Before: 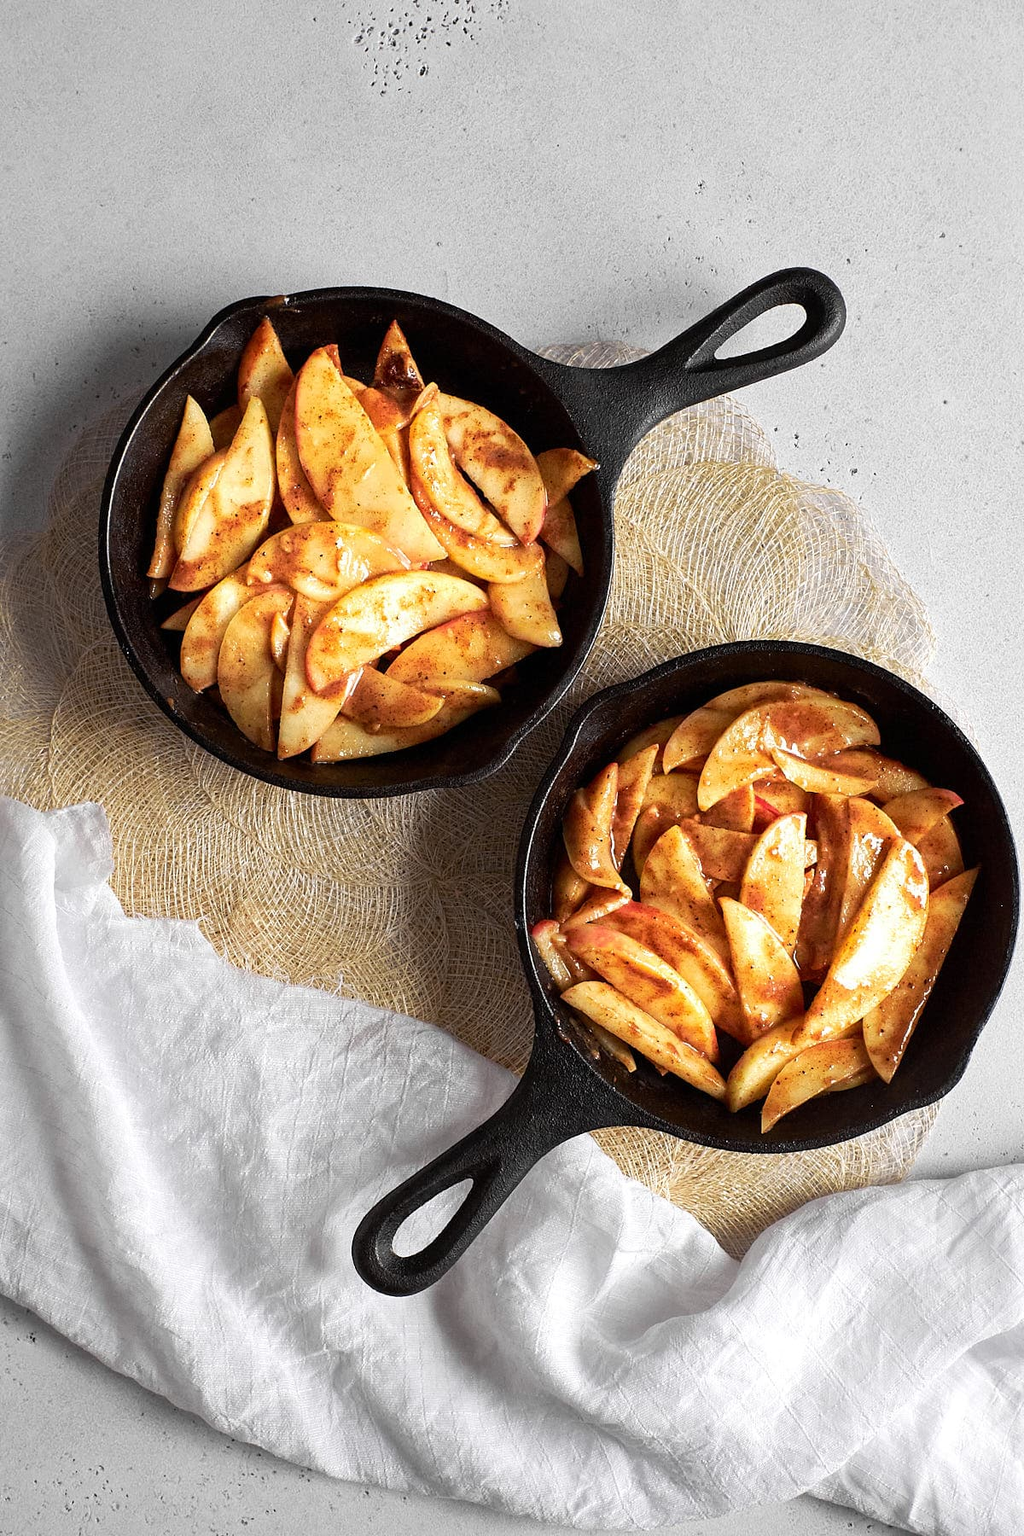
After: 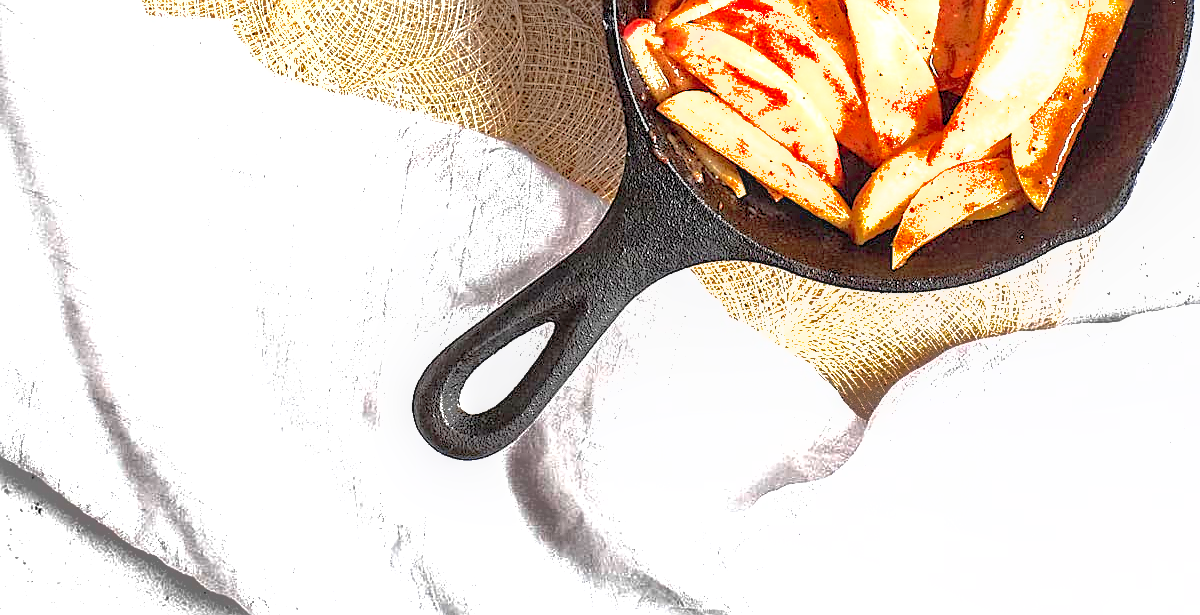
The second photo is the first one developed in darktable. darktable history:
shadows and highlights: shadows 40.31, highlights -60.01
exposure: black level correction 0, exposure 1.298 EV, compensate highlight preservation false
local contrast: detail 130%
tone equalizer: -8 EV -0.432 EV, -7 EV -0.354 EV, -6 EV -0.308 EV, -5 EV -0.257 EV, -3 EV 0.236 EV, -2 EV 0.35 EV, -1 EV 0.367 EV, +0 EV 0.43 EV, edges refinement/feathering 500, mask exposure compensation -1.25 EV, preserve details no
sharpen: on, module defaults
levels: levels [0, 0.445, 1]
crop and rotate: top 58.844%, bottom 6.986%
